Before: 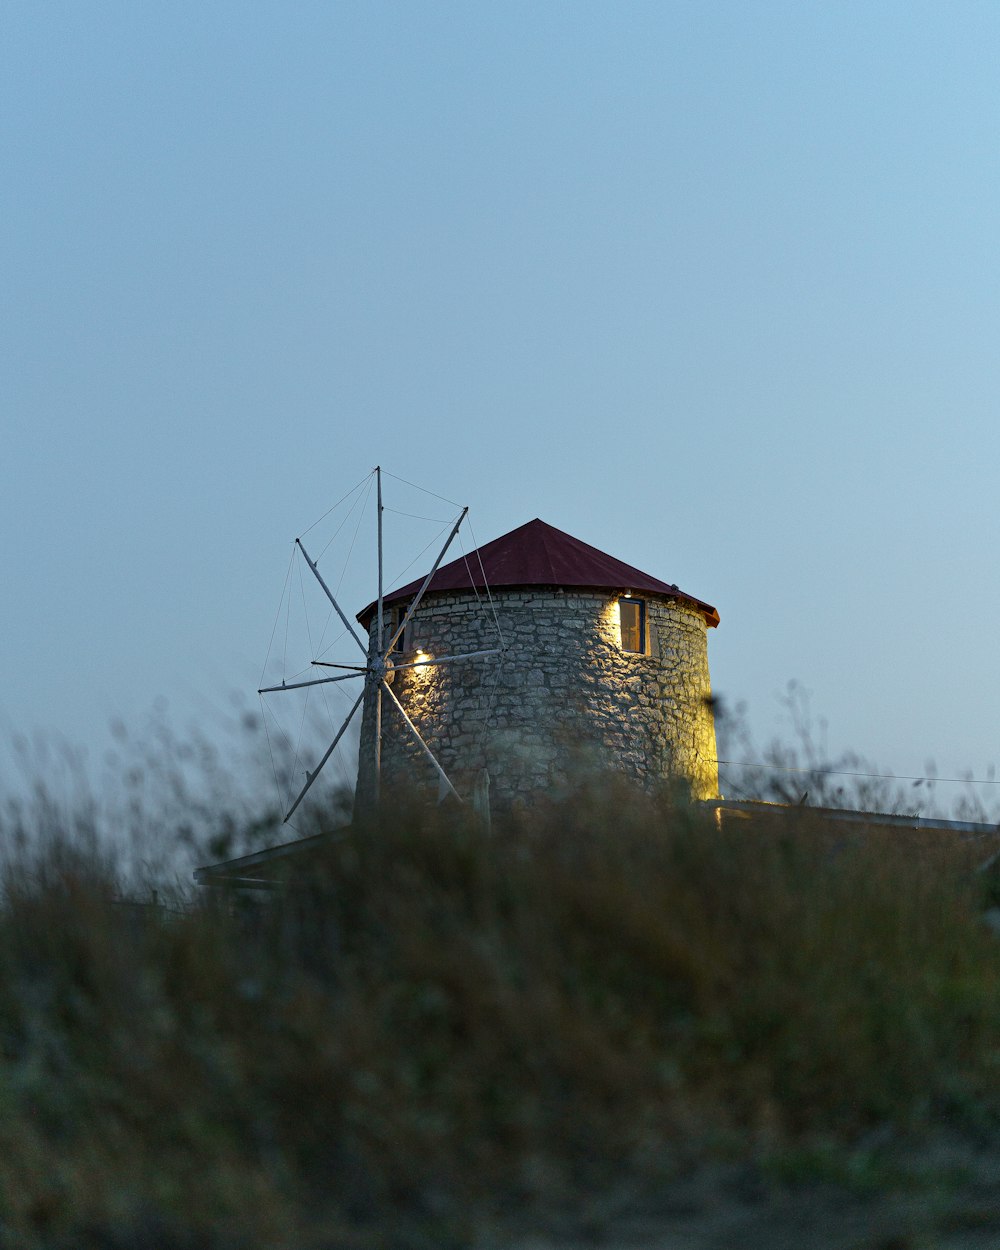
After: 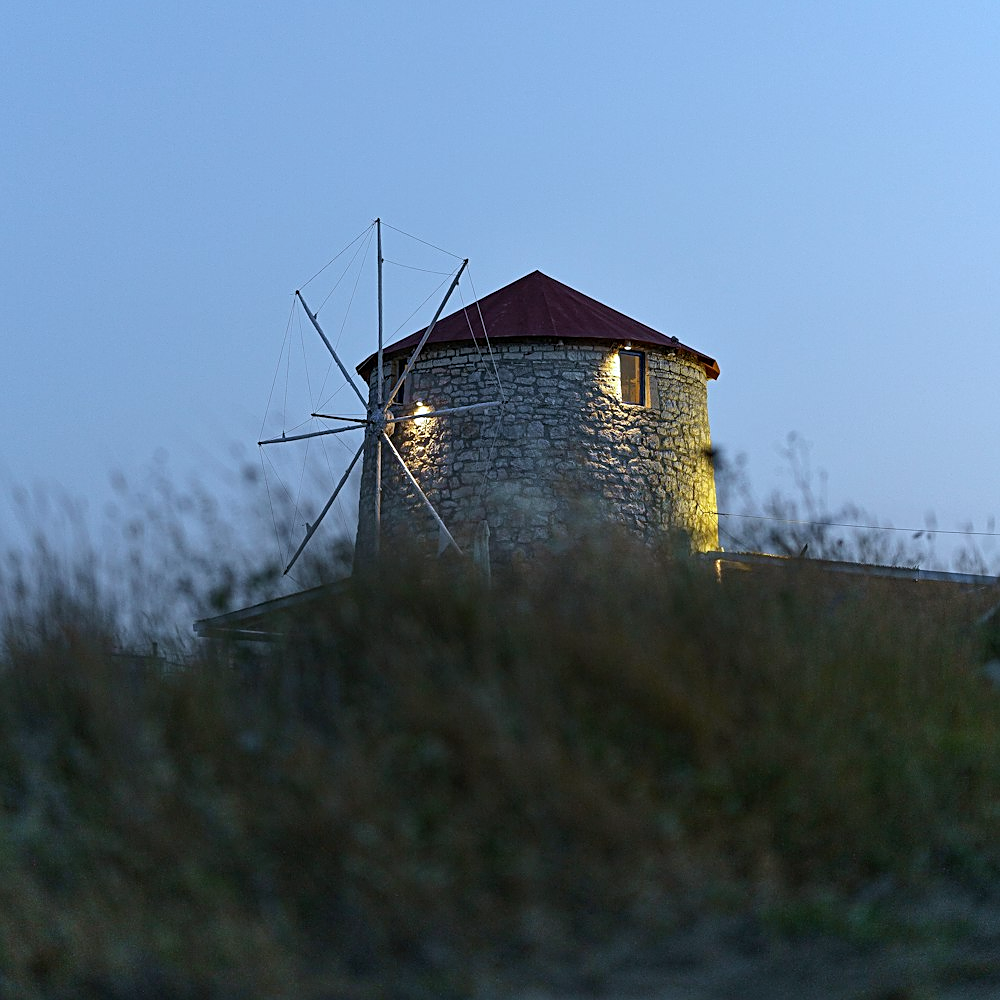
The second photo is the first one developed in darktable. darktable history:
white balance: red 0.967, blue 1.119, emerald 0.756
sharpen: on, module defaults
crop and rotate: top 19.998%
